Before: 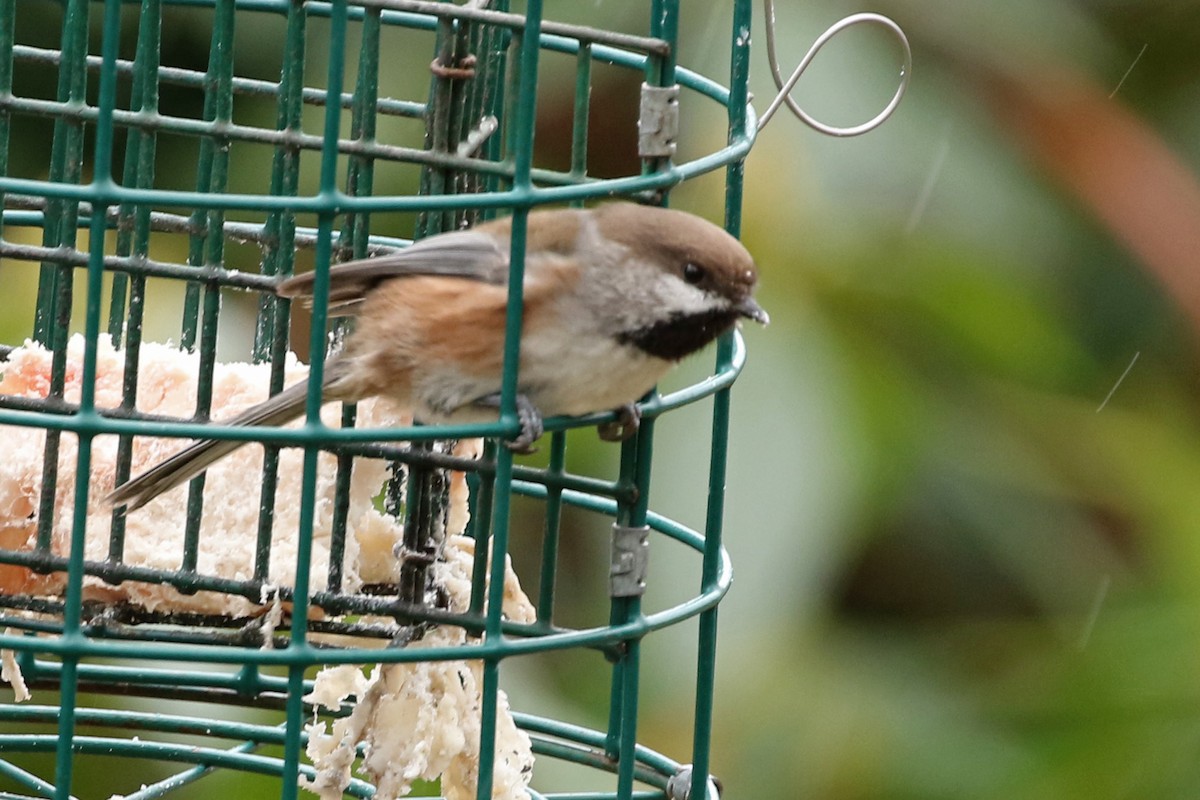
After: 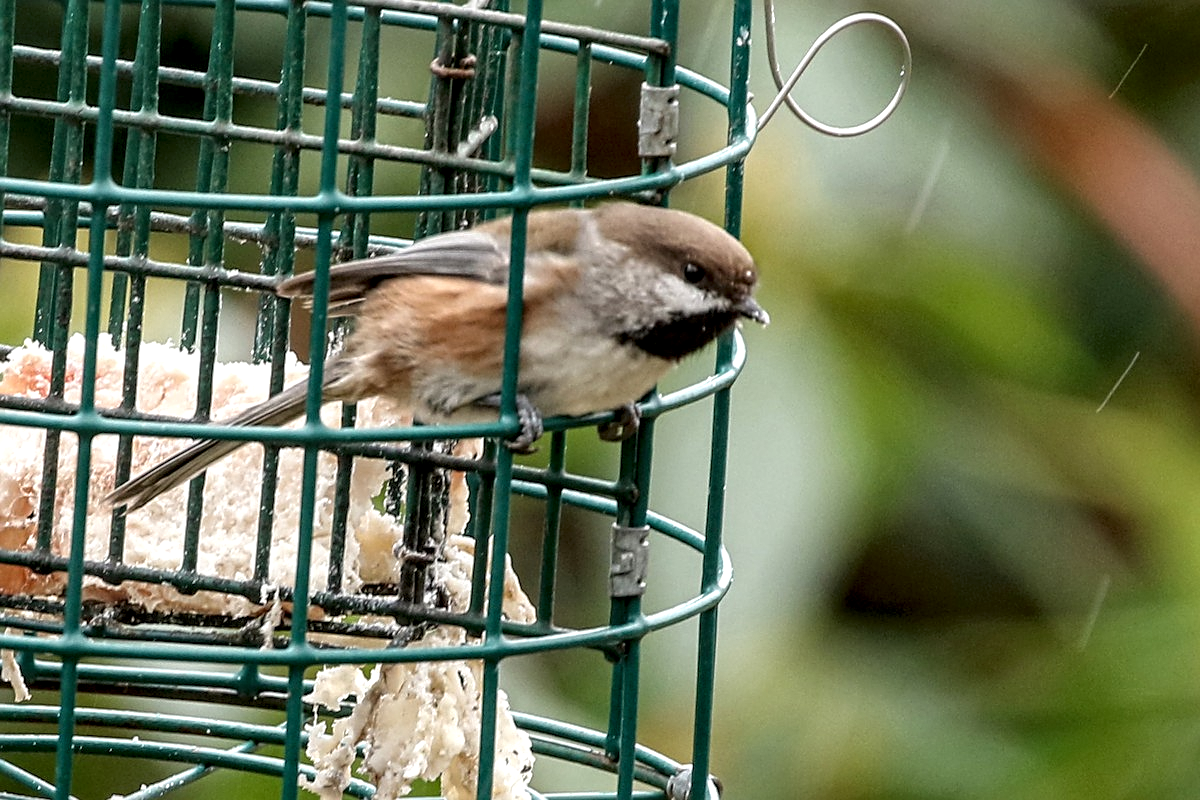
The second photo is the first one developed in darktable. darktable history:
local contrast: detail 160%
sharpen: on, module defaults
